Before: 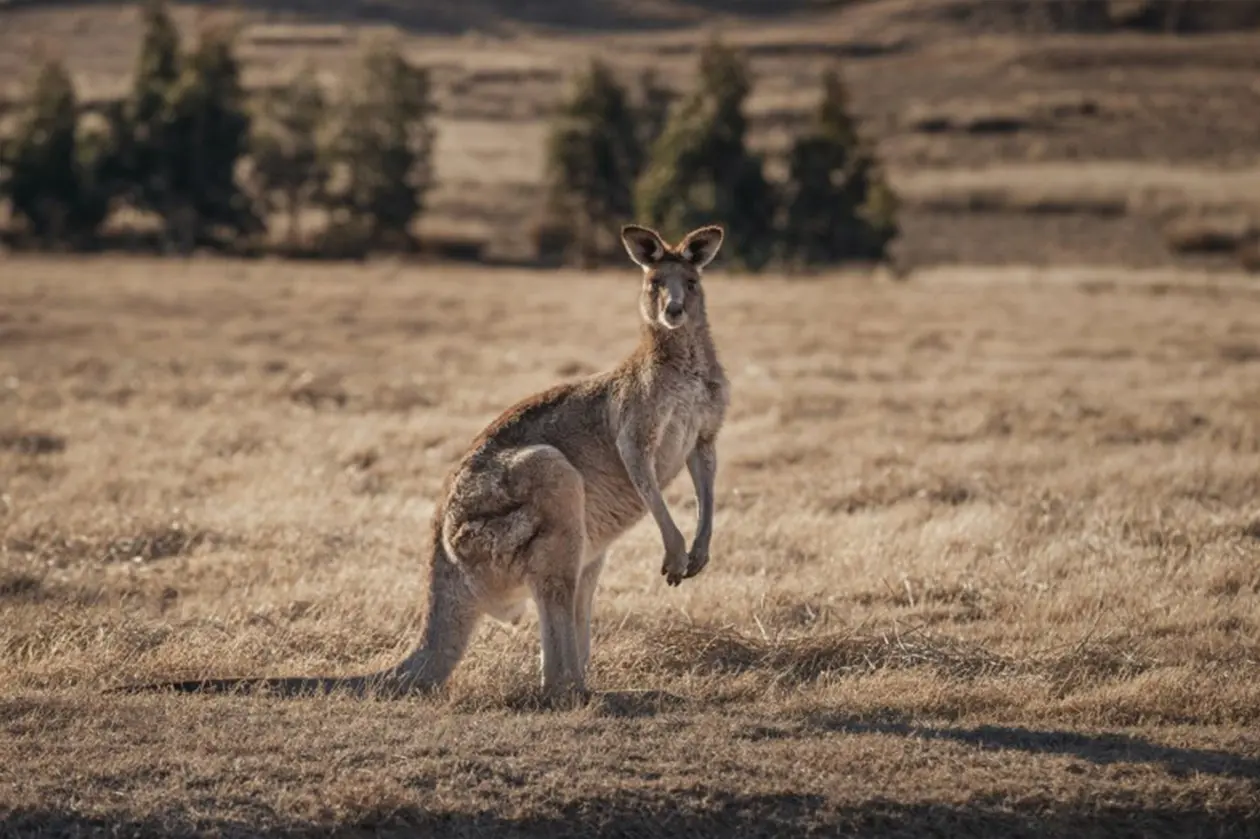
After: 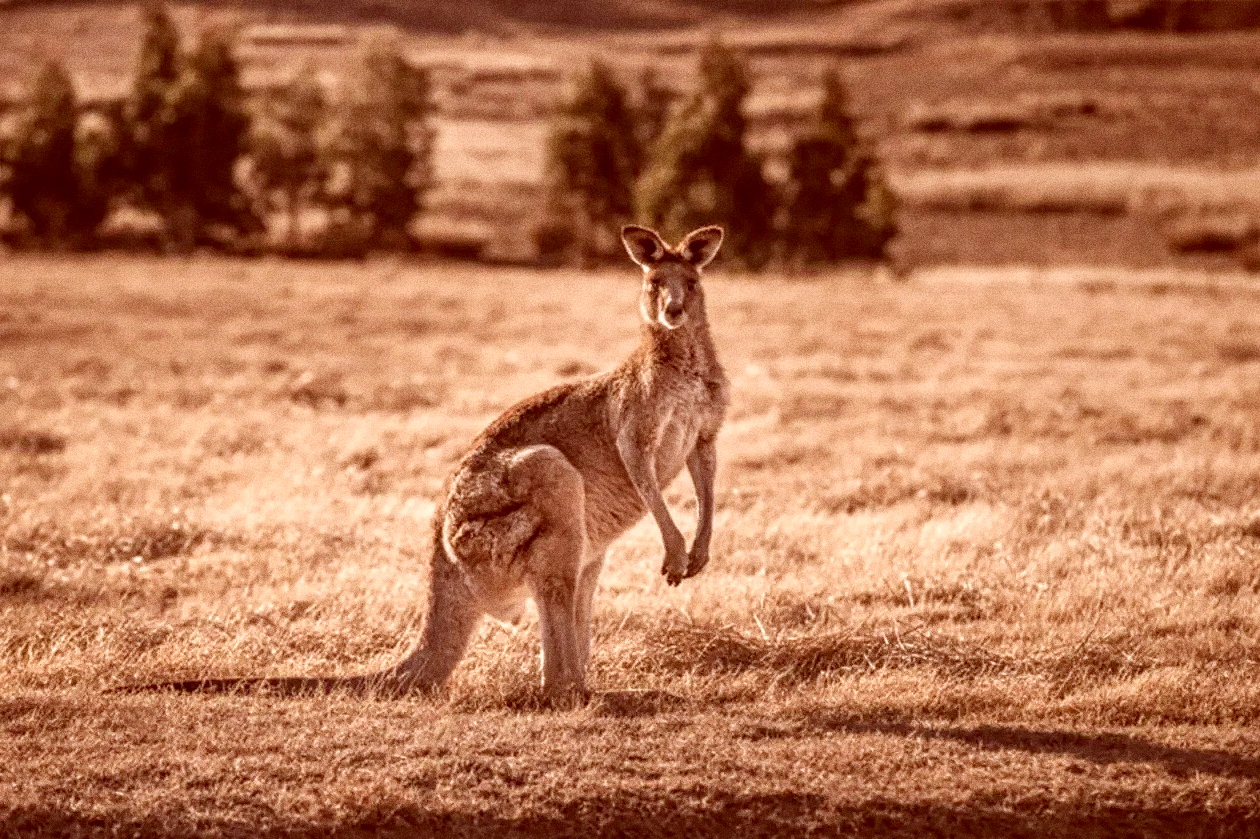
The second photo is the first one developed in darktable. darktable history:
levels: mode automatic, gray 50.8%
local contrast: on, module defaults
grain: coarseness 0.09 ISO, strength 40%
base curve: curves: ch0 [(0, 0) (0.579, 0.807) (1, 1)], preserve colors none
color correction: highlights a* 9.03, highlights b* 8.71, shadows a* 40, shadows b* 40, saturation 0.8
